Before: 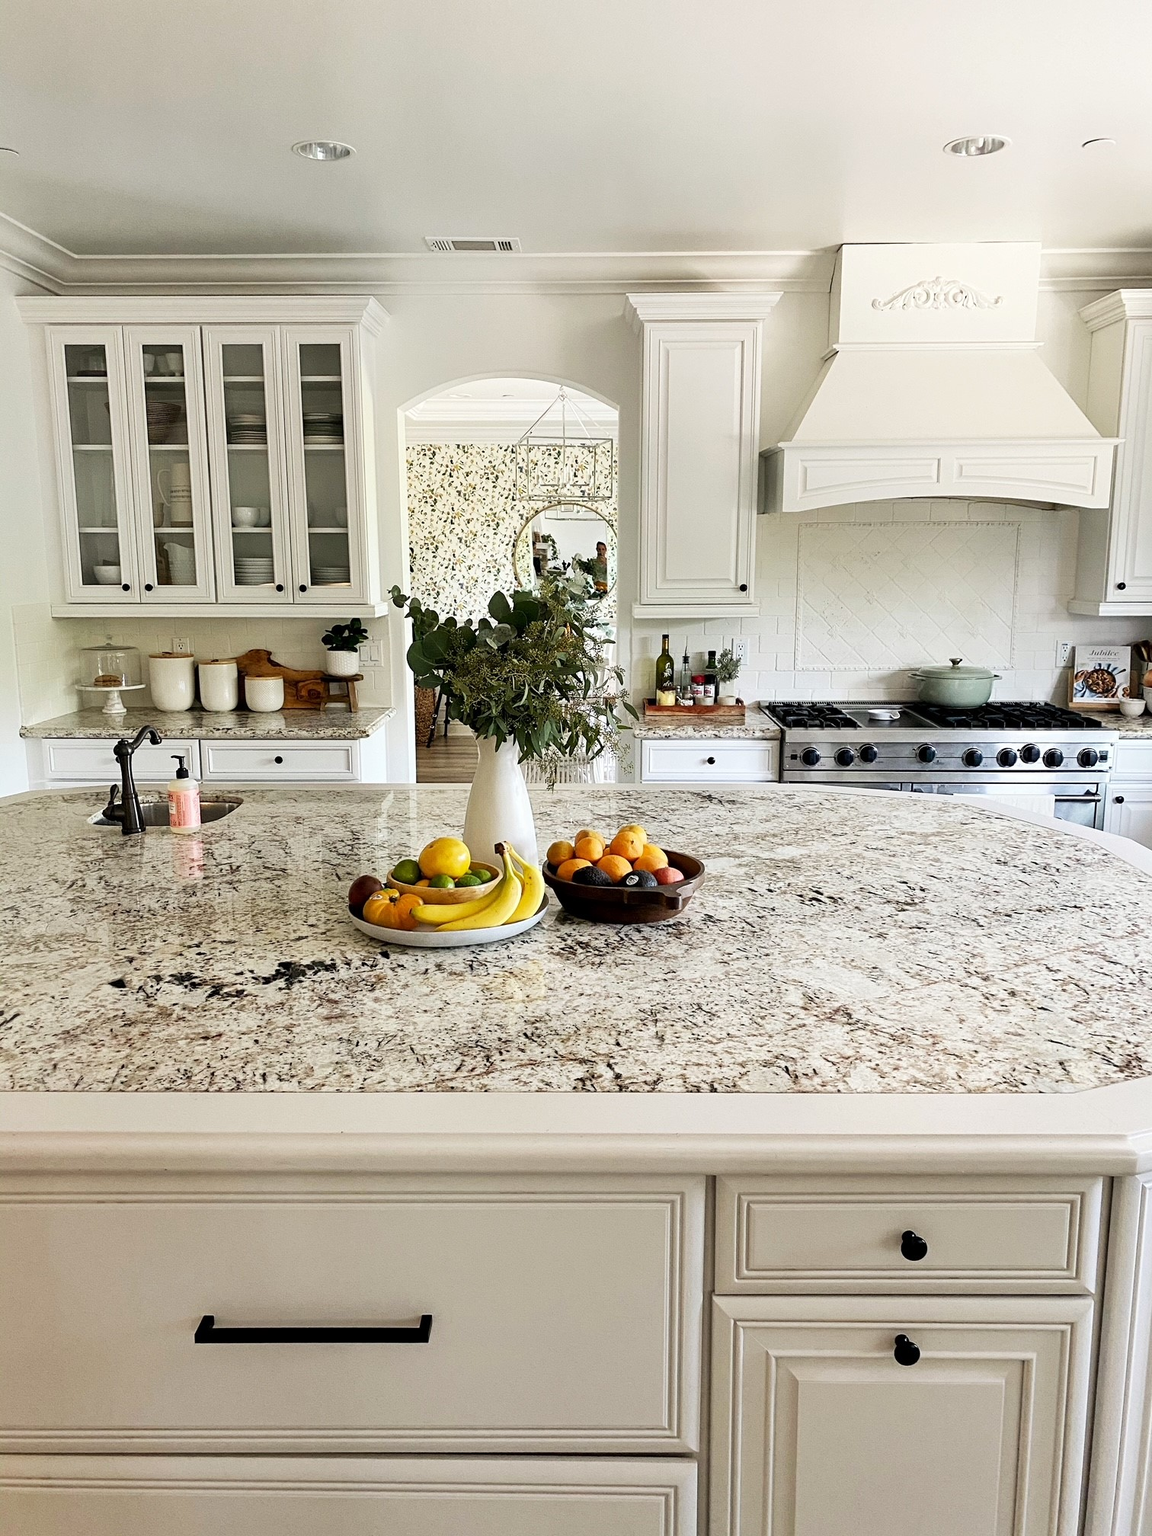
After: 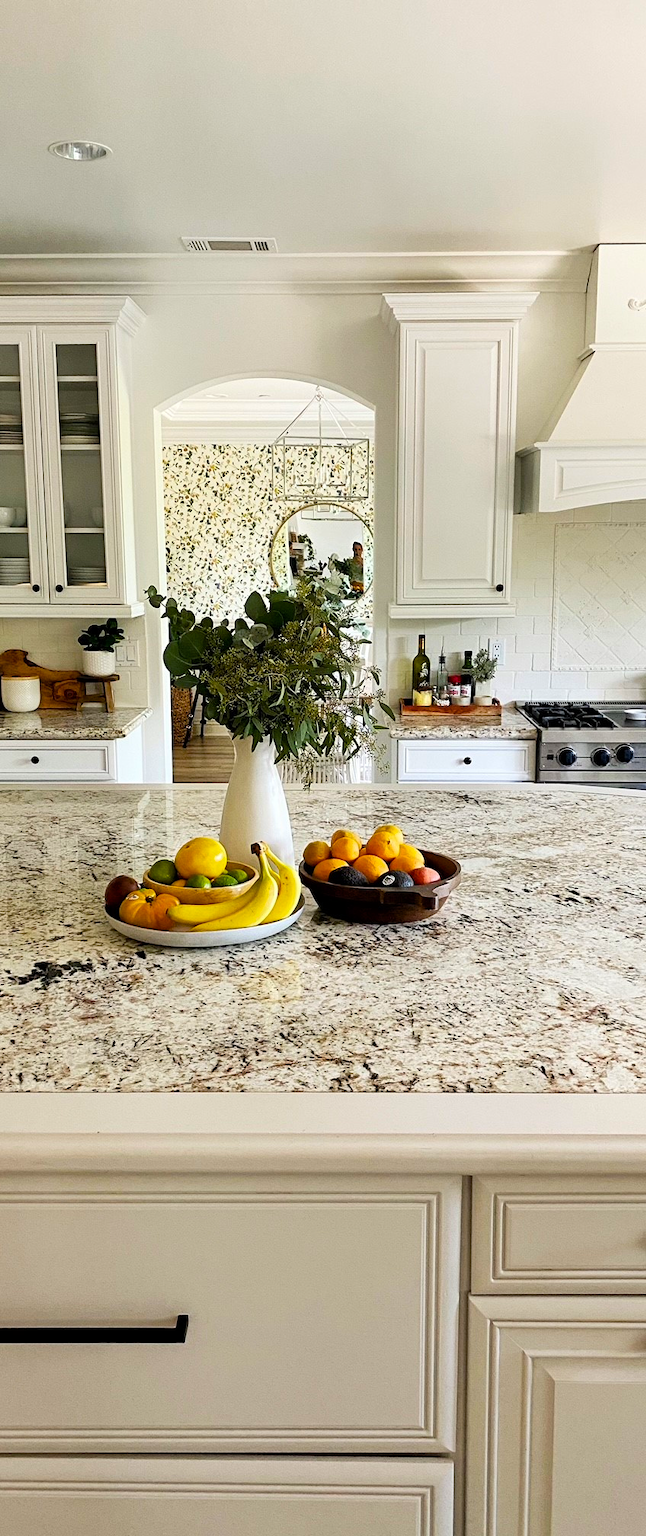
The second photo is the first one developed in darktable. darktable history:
color balance rgb: perceptual saturation grading › global saturation 30.137%, global vibrance 20%
crop: left 21.223%, right 22.607%
